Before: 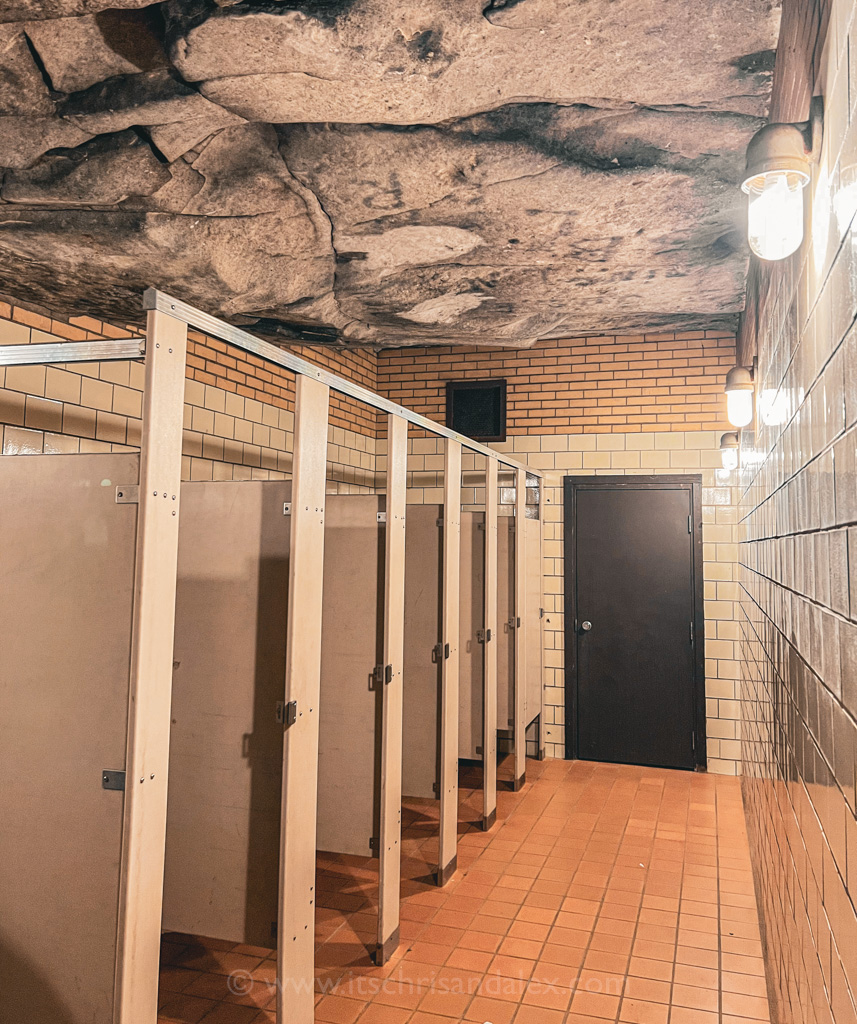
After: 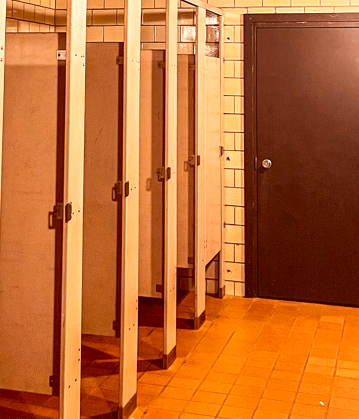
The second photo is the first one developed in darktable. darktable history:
crop: left 37.413%, top 45.201%, right 20.689%, bottom 13.868%
color correction: highlights a* 9.02, highlights b* 8.73, shadows a* 39.32, shadows b* 39.58, saturation 0.791
contrast brightness saturation: saturation -0.047
color balance rgb: linear chroma grading › global chroma 40.264%, perceptual saturation grading › global saturation 14.991%, perceptual brilliance grading › highlights 11.676%, global vibrance 20%
exposure: compensate exposure bias true, compensate highlight preservation false
